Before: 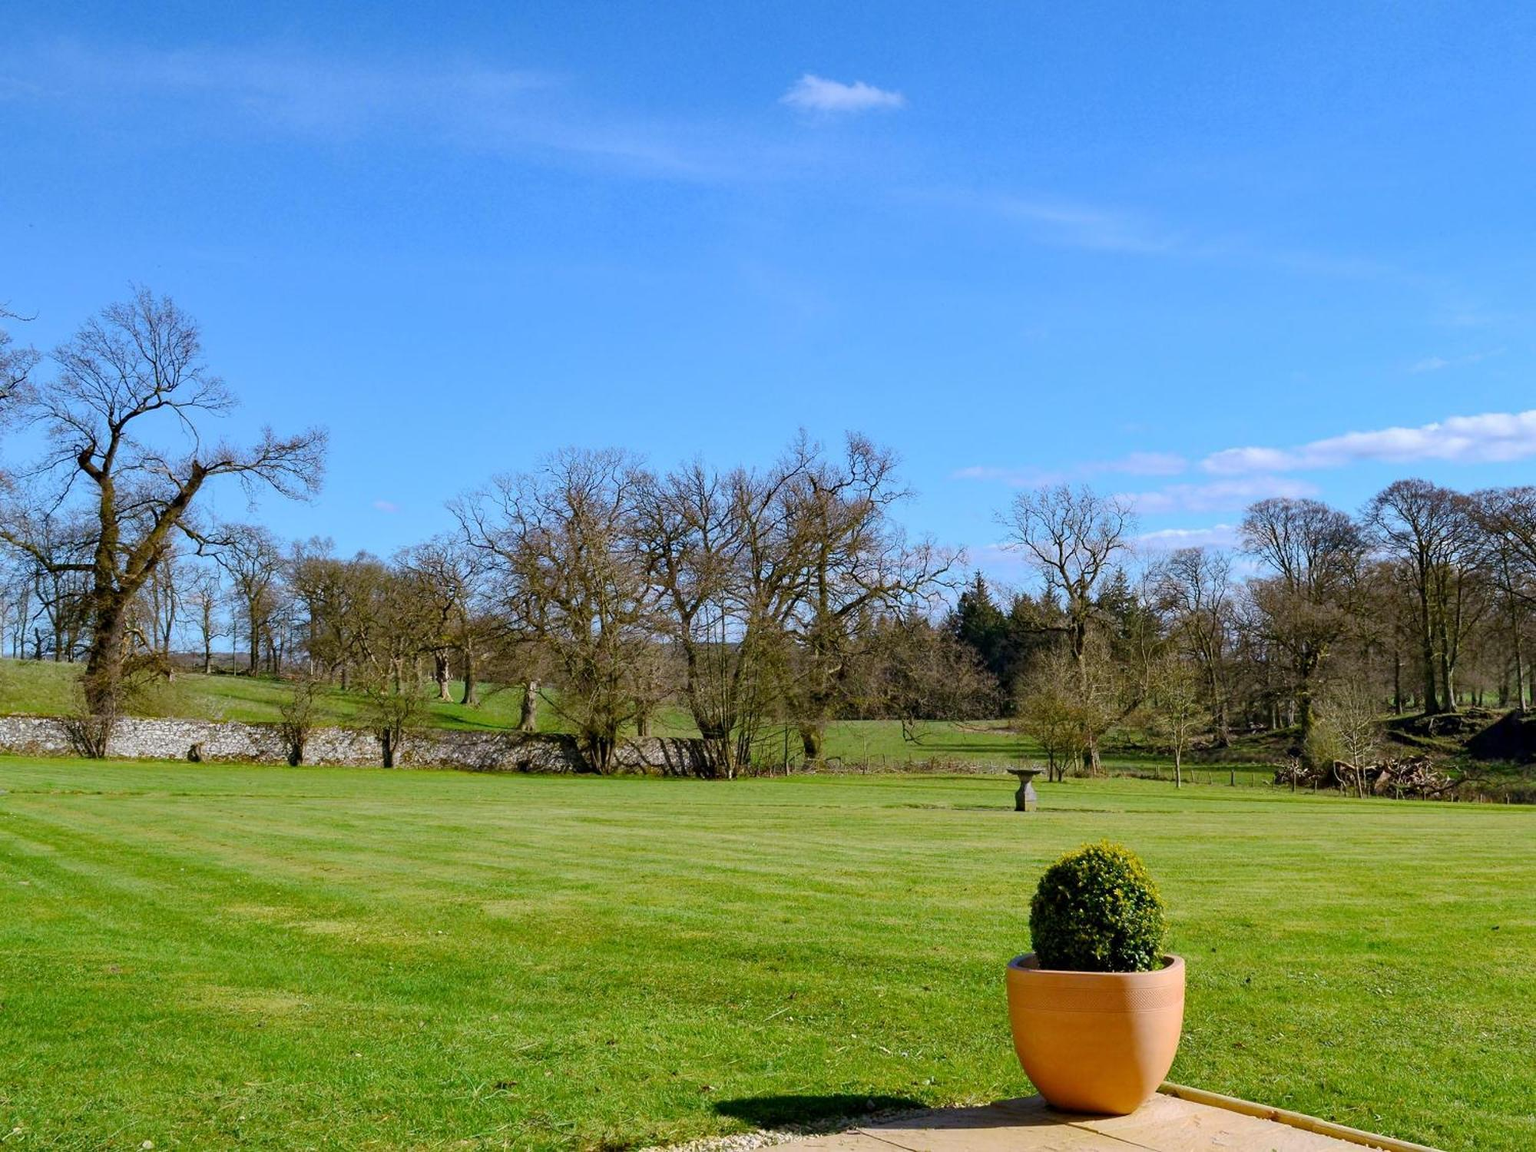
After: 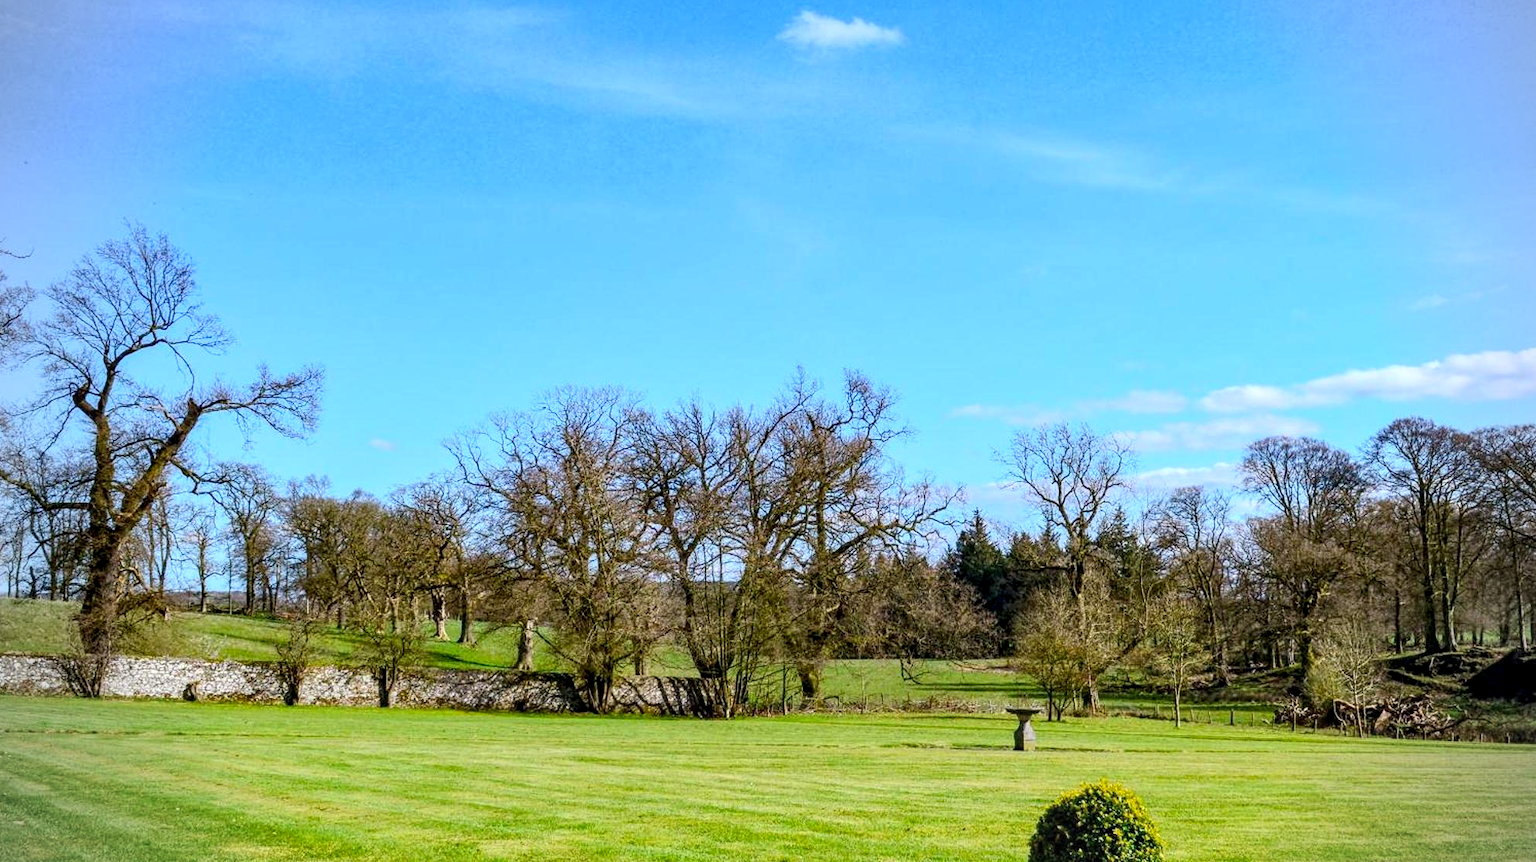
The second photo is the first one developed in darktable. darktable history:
contrast brightness saturation: contrast 0.2, brightness 0.162, saturation 0.228
vignetting: saturation -0.647
crop: left 0.384%, top 5.549%, bottom 19.795%
local contrast: highlights 61%, detail 143%, midtone range 0.422
